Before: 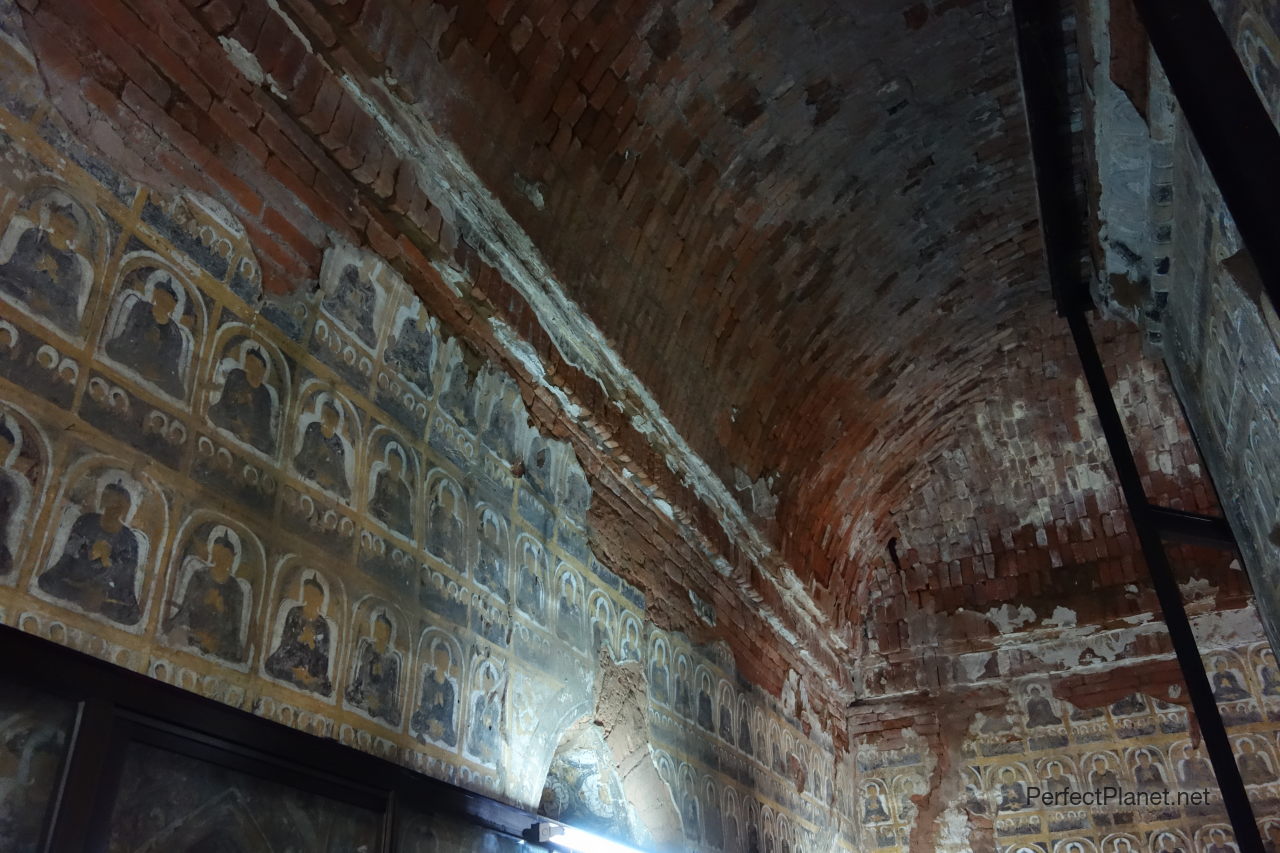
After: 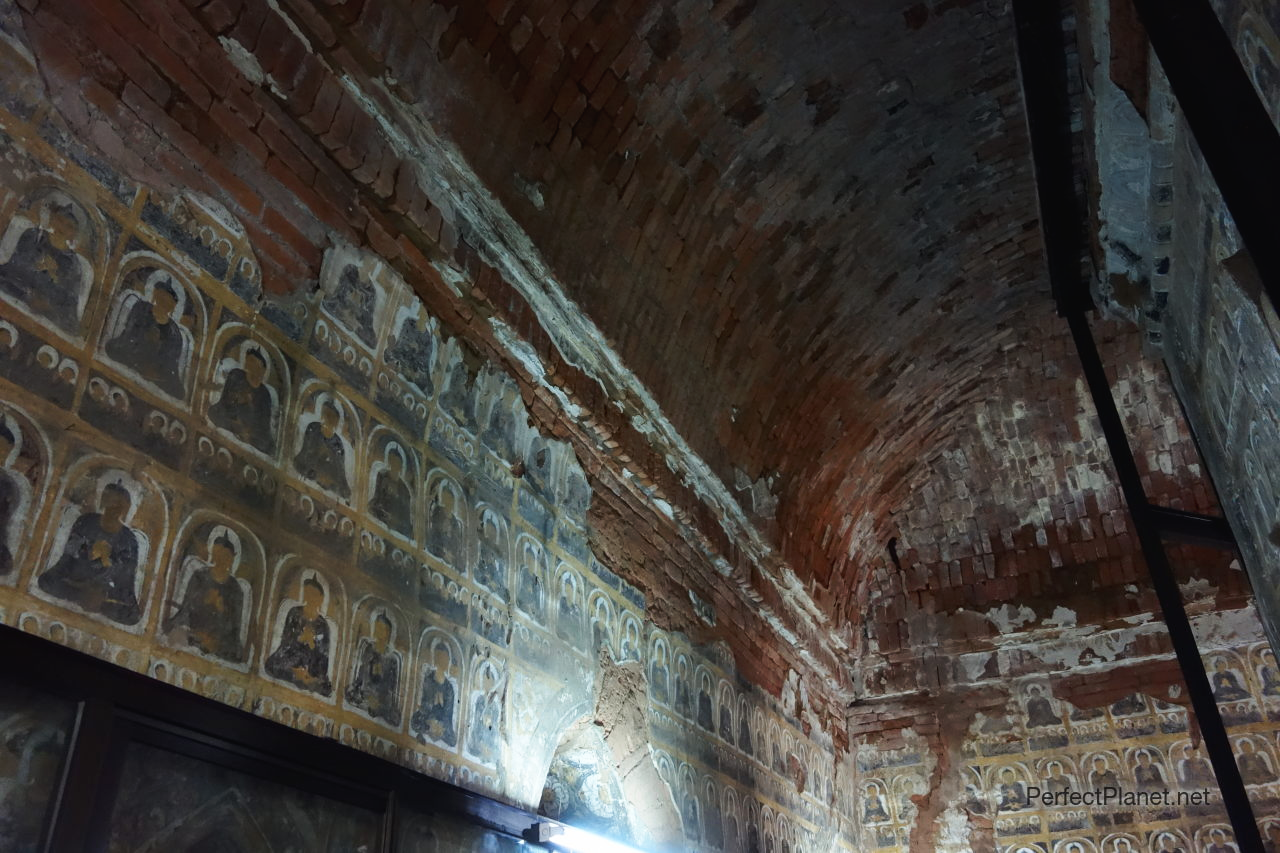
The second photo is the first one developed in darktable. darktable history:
graduated density: on, module defaults
tone curve: curves: ch0 [(0, 0) (0.003, 0.019) (0.011, 0.022) (0.025, 0.03) (0.044, 0.049) (0.069, 0.08) (0.1, 0.111) (0.136, 0.144) (0.177, 0.189) (0.224, 0.23) (0.277, 0.285) (0.335, 0.356) (0.399, 0.428) (0.468, 0.511) (0.543, 0.597) (0.623, 0.682) (0.709, 0.773) (0.801, 0.865) (0.898, 0.945) (1, 1)], preserve colors none
